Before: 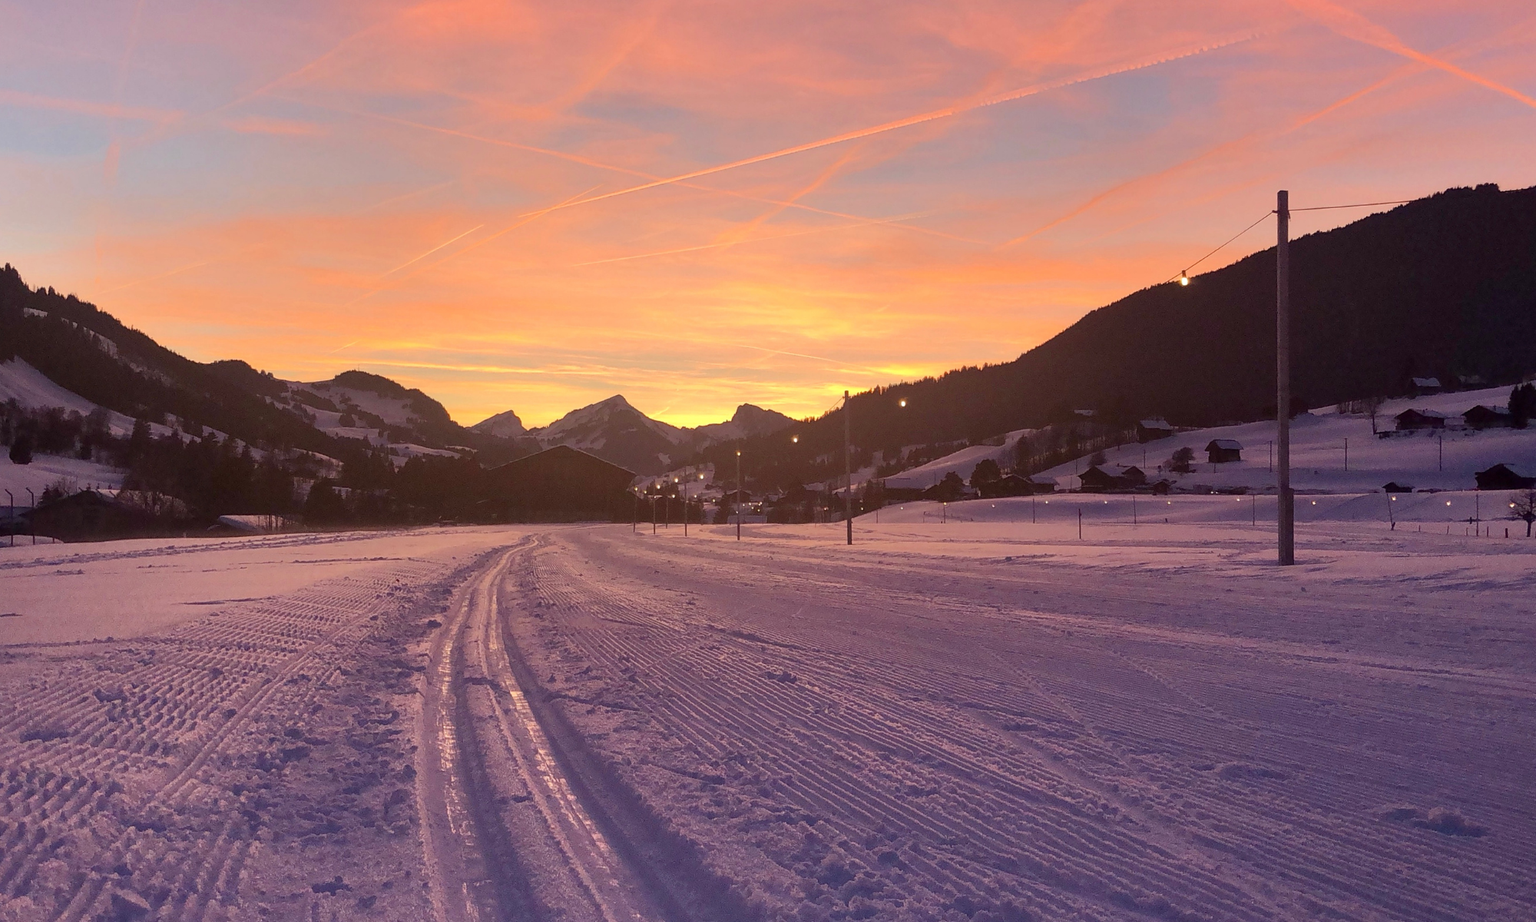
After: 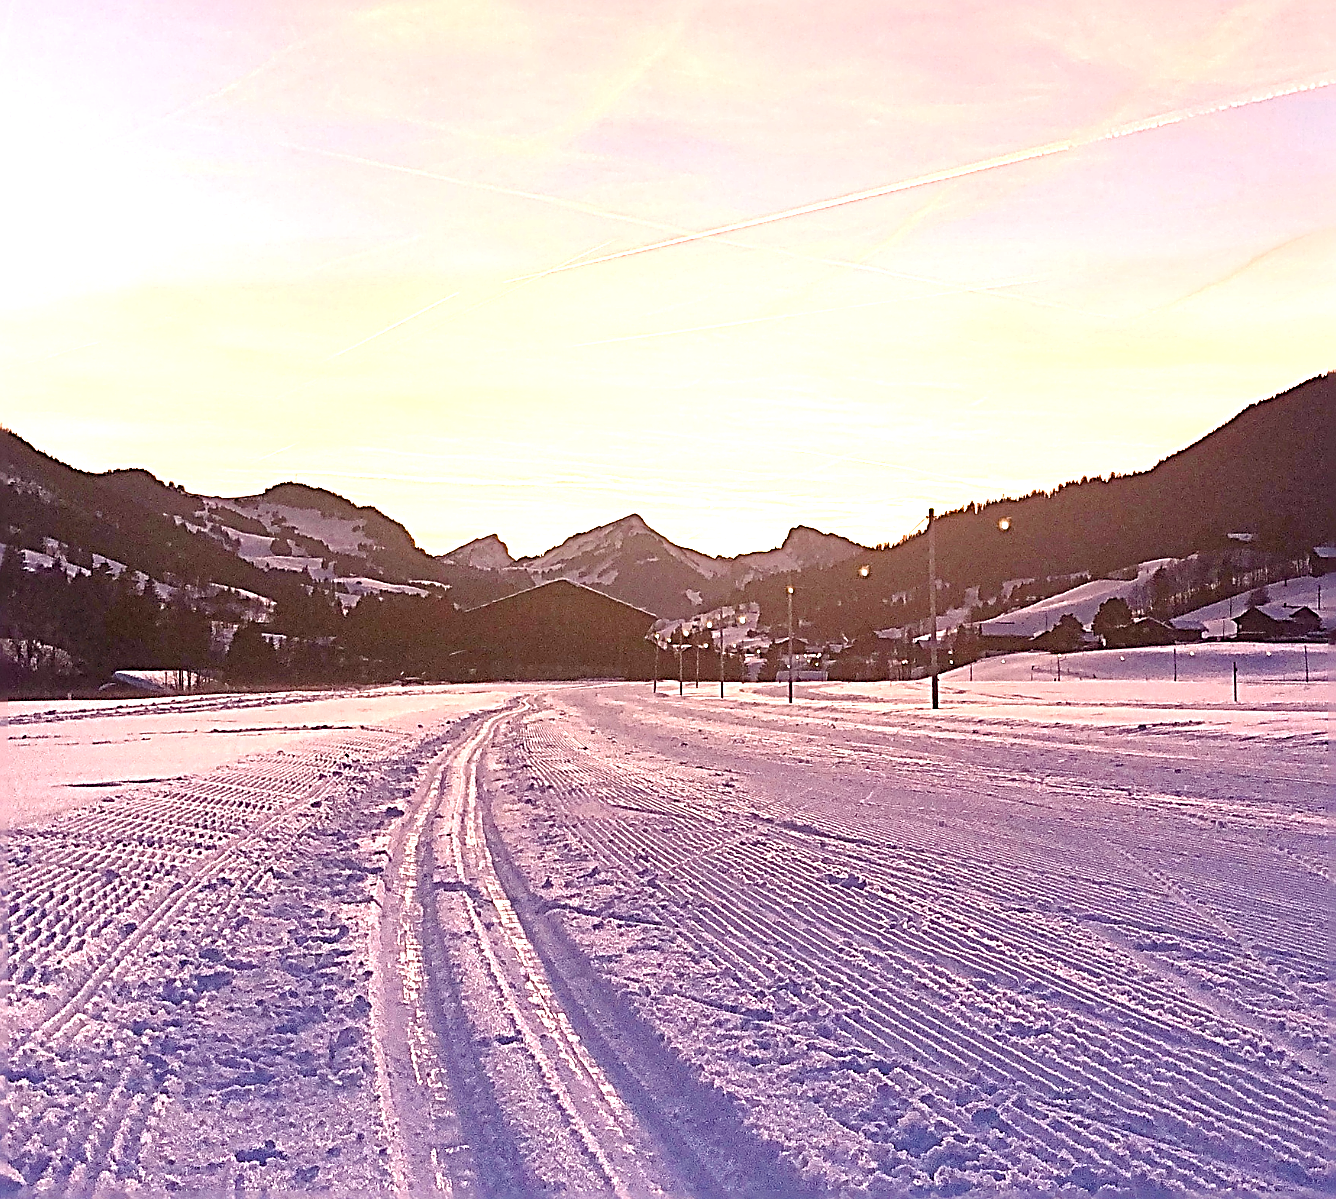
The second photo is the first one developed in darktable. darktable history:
color balance rgb: power › luminance -7.995%, power › chroma 1.111%, power › hue 217.08°, perceptual saturation grading › global saturation 20%, perceptual saturation grading › highlights -50.248%, perceptual saturation grading › shadows 30.073%, global vibrance 20%
sharpen: radius 3.169, amount 1.734
crop and rotate: left 8.551%, right 24.622%
exposure: black level correction 0, exposure 1.469 EV, compensate highlight preservation false
contrast brightness saturation: saturation -0.065
tone equalizer: on, module defaults
